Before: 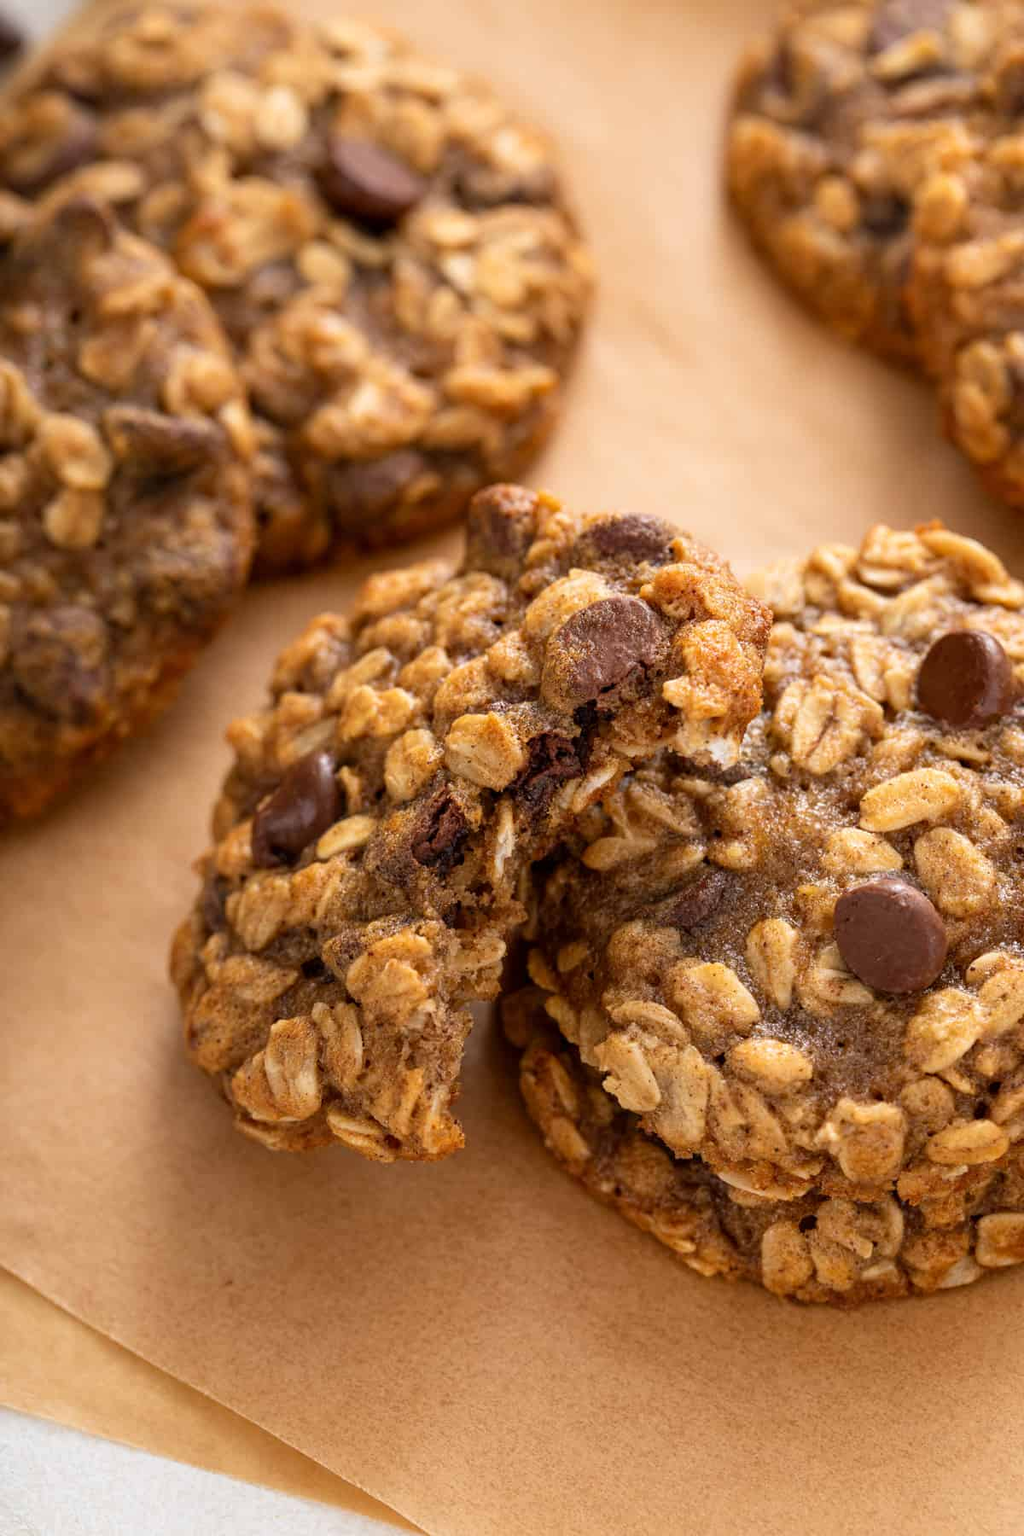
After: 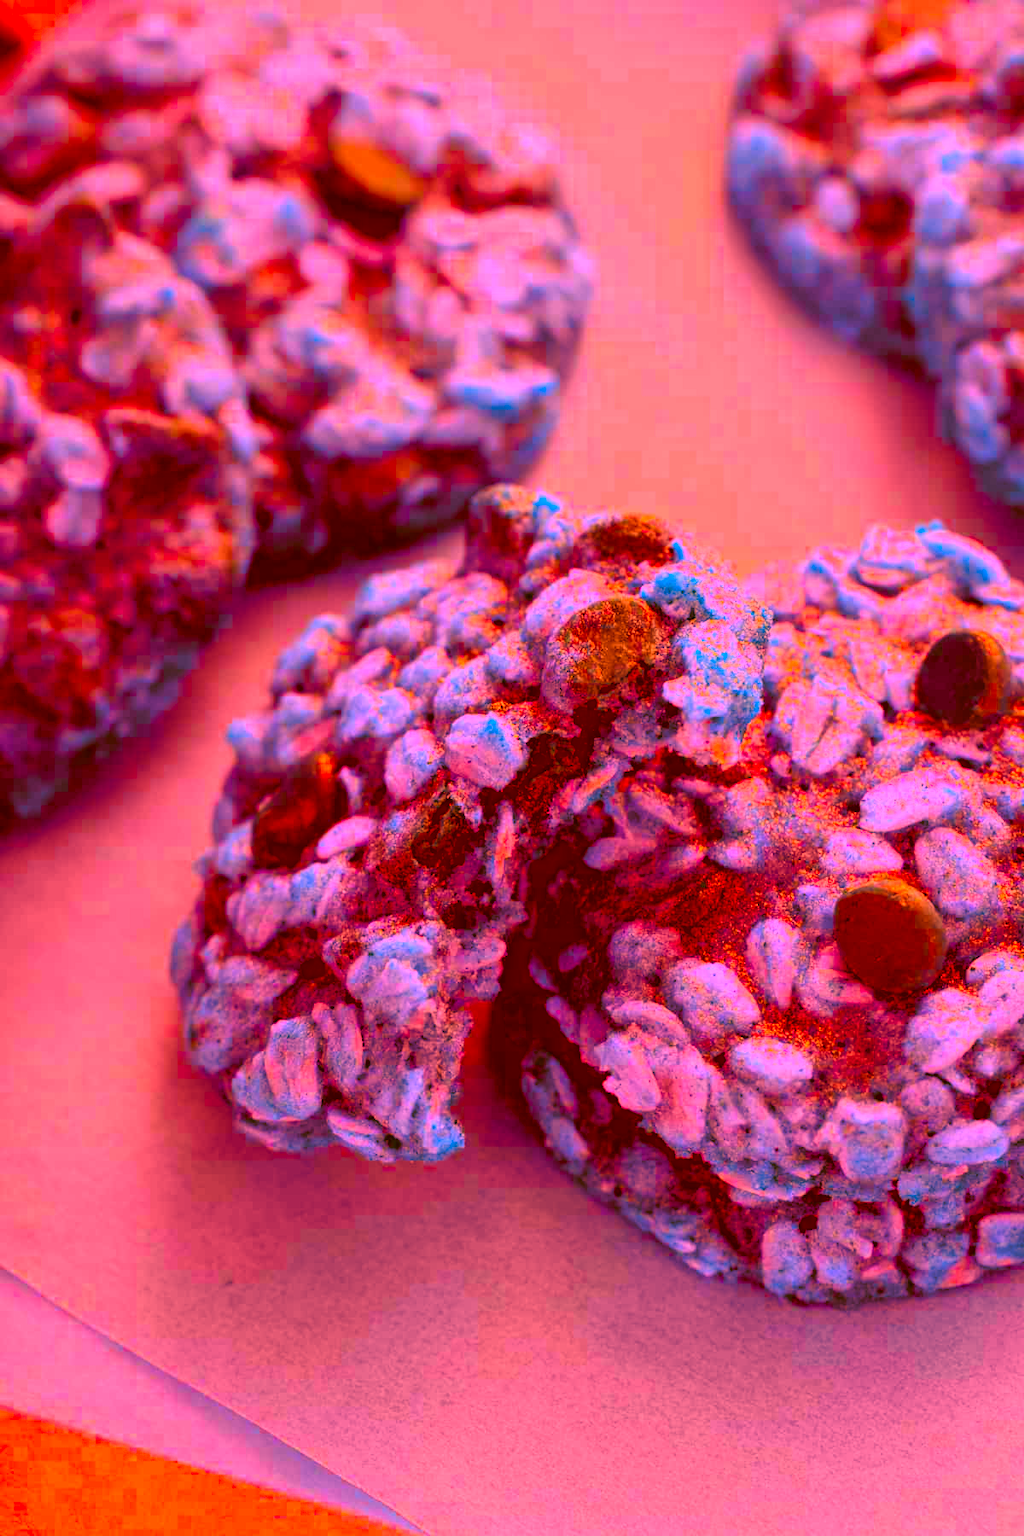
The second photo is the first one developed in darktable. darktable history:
color correction: highlights a* -39.45, highlights b* -39.37, shadows a* -39.31, shadows b* -39.84, saturation -2.99
exposure: black level correction 0.007, compensate highlight preservation false
